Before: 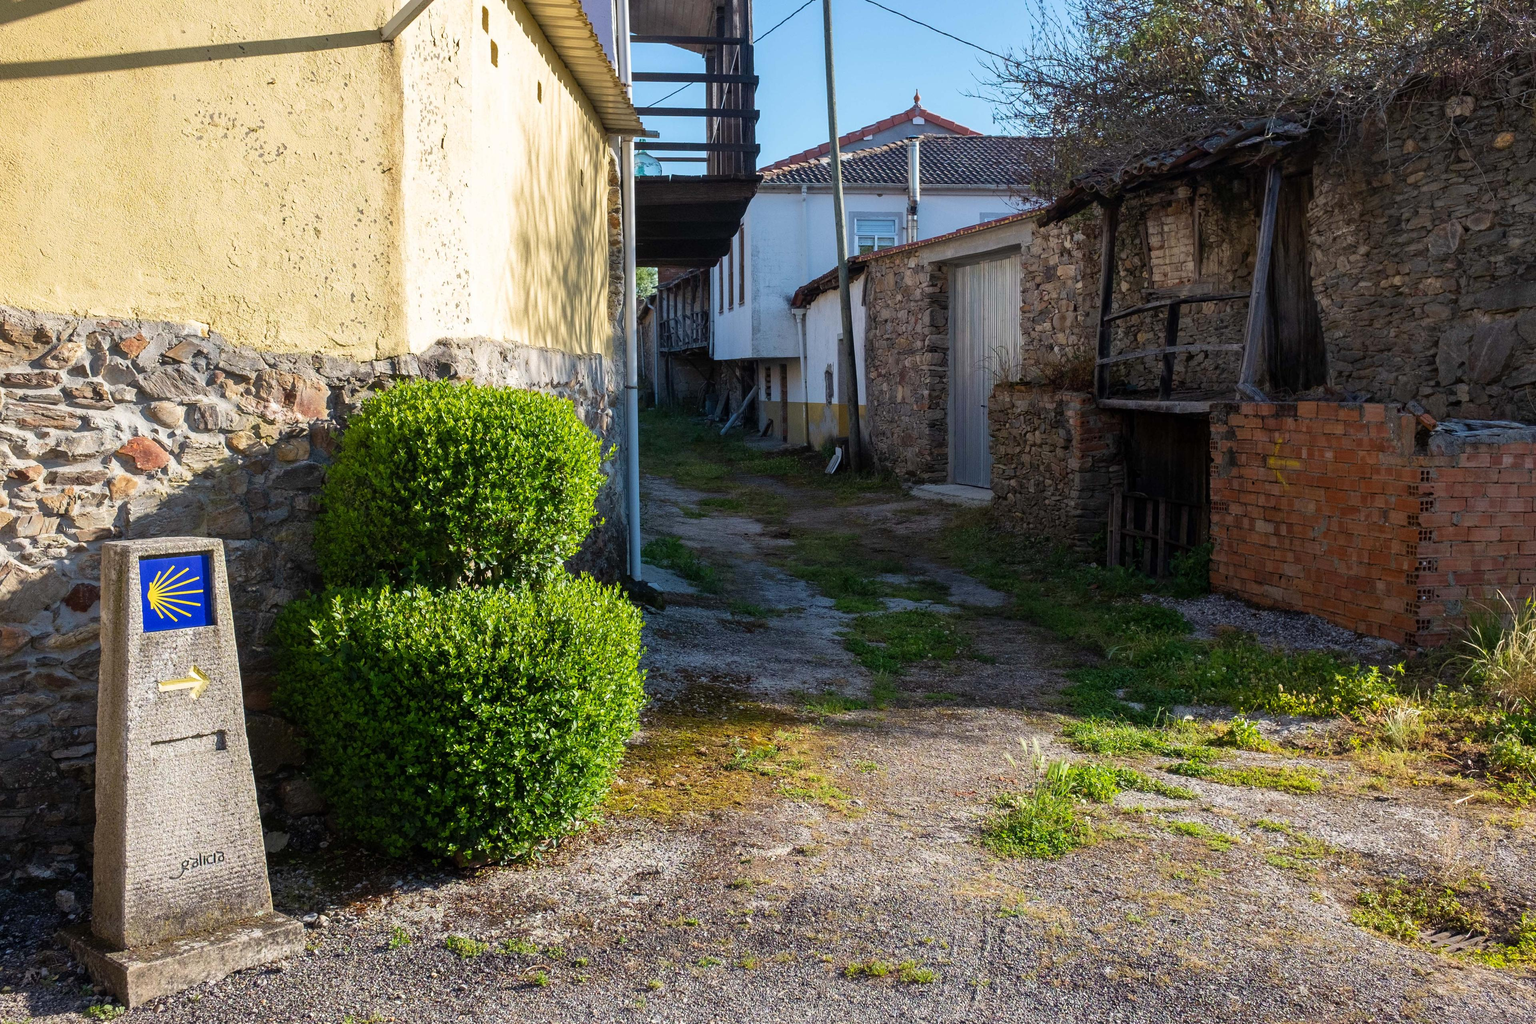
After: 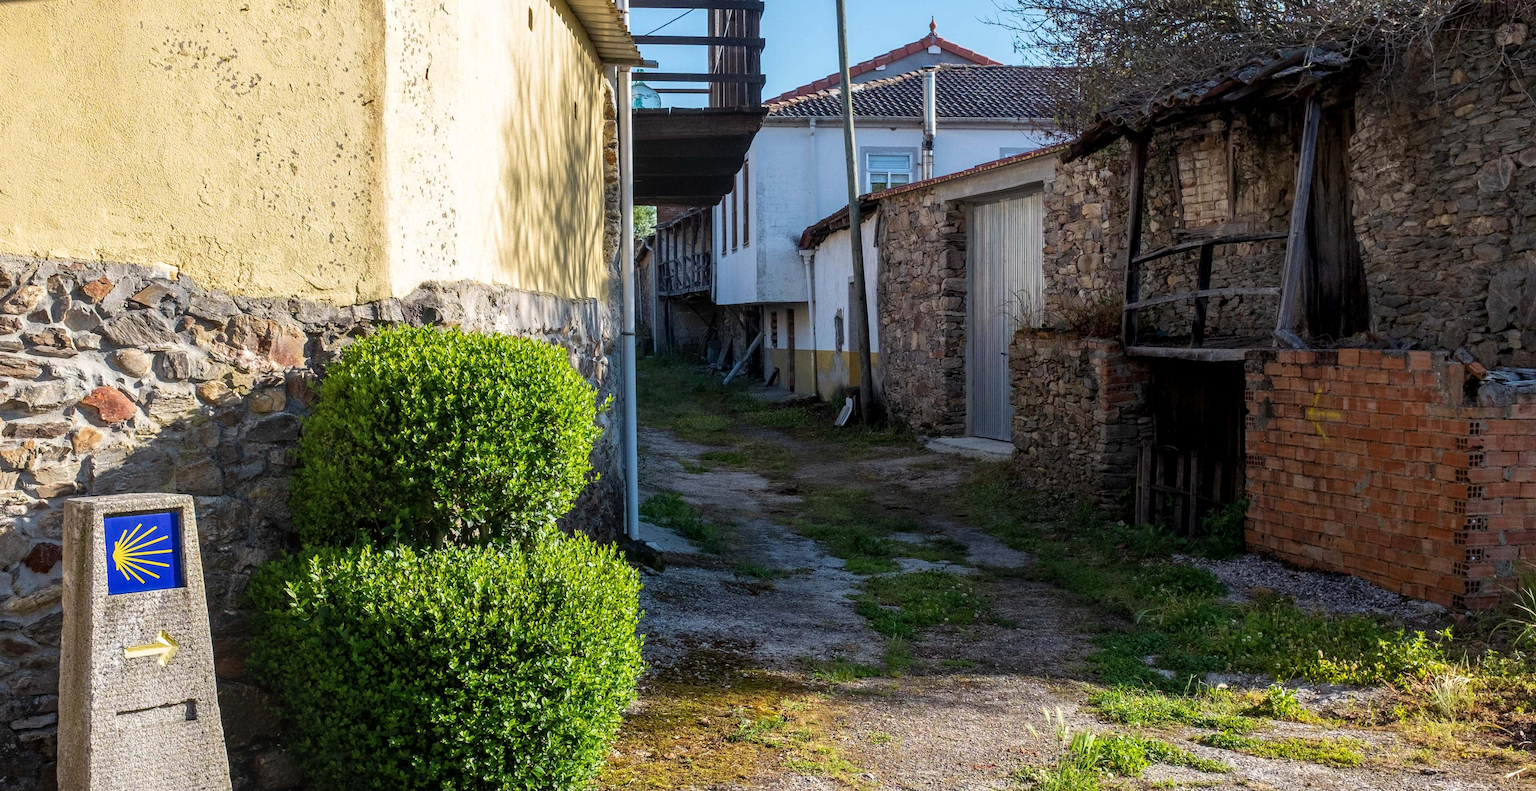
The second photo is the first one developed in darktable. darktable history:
local contrast: on, module defaults
crop: left 2.737%, top 7.287%, right 3.421%, bottom 20.179%
